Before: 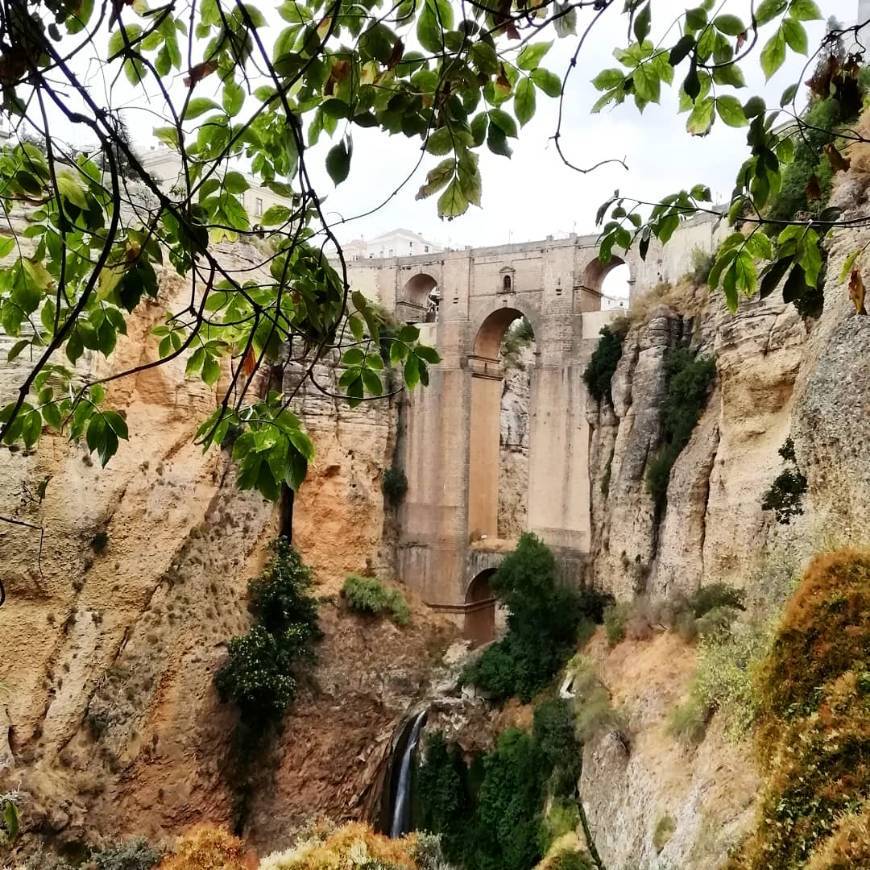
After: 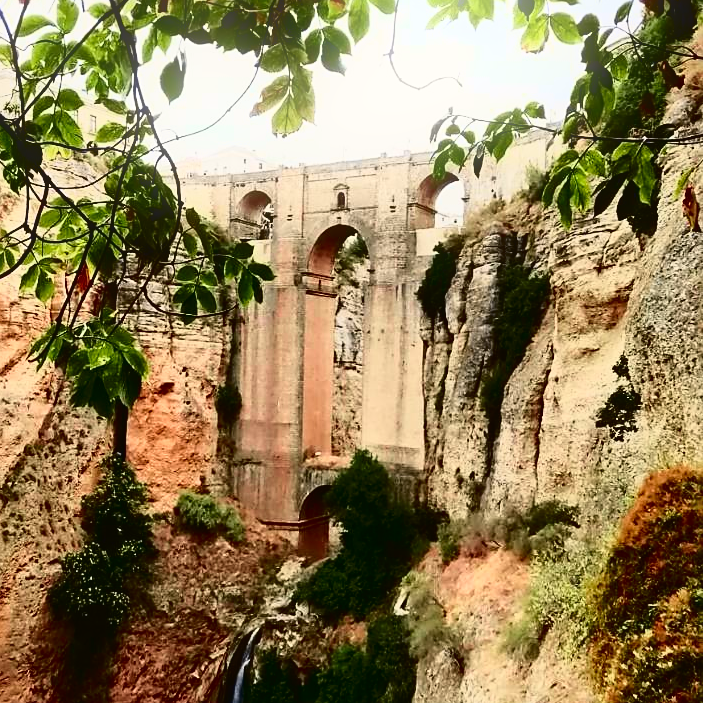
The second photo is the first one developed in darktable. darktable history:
sharpen: radius 1.864, amount 0.398, threshold 1.271
crop: left 19.159%, top 9.58%, bottom 9.58%
tone curve: curves: ch0 [(0, 0.021) (0.049, 0.044) (0.152, 0.14) (0.328, 0.377) (0.473, 0.543) (0.663, 0.734) (0.84, 0.899) (1, 0.969)]; ch1 [(0, 0) (0.302, 0.331) (0.427, 0.433) (0.472, 0.47) (0.502, 0.503) (0.527, 0.524) (0.564, 0.591) (0.602, 0.632) (0.677, 0.701) (0.859, 0.885) (1, 1)]; ch2 [(0, 0) (0.33, 0.301) (0.447, 0.44) (0.487, 0.496) (0.502, 0.516) (0.535, 0.563) (0.565, 0.6) (0.618, 0.629) (1, 1)], color space Lab, independent channels, preserve colors none
bloom: size 9%, threshold 100%, strength 7%
contrast brightness saturation: contrast 0.19, brightness -0.11, saturation 0.21
